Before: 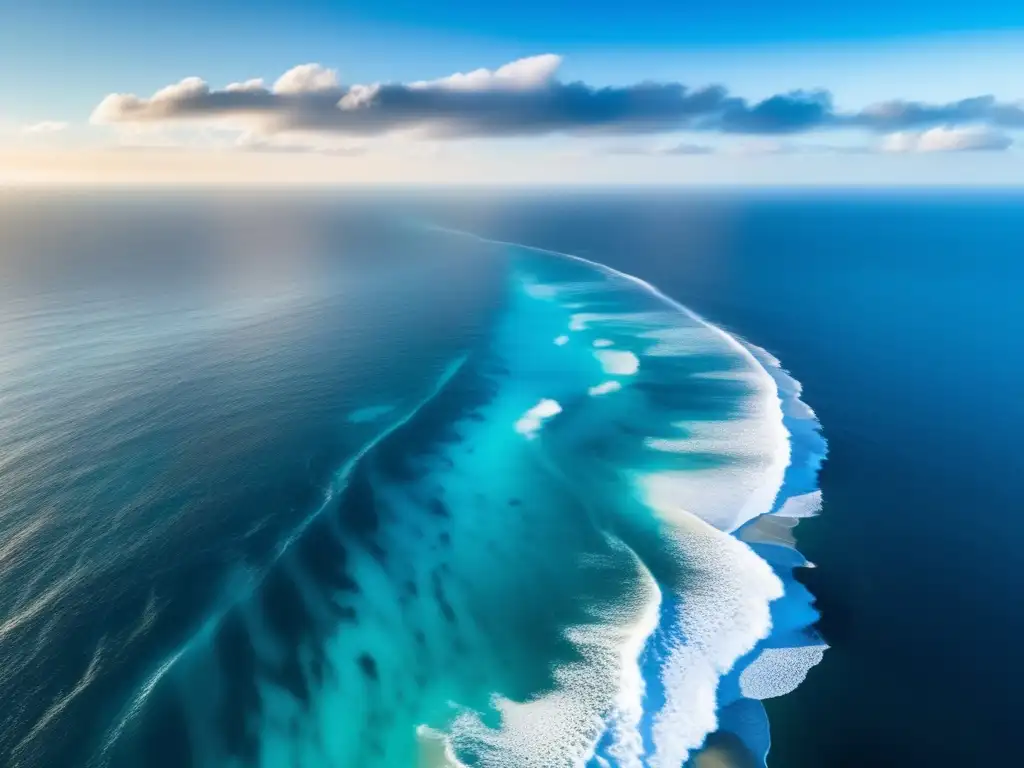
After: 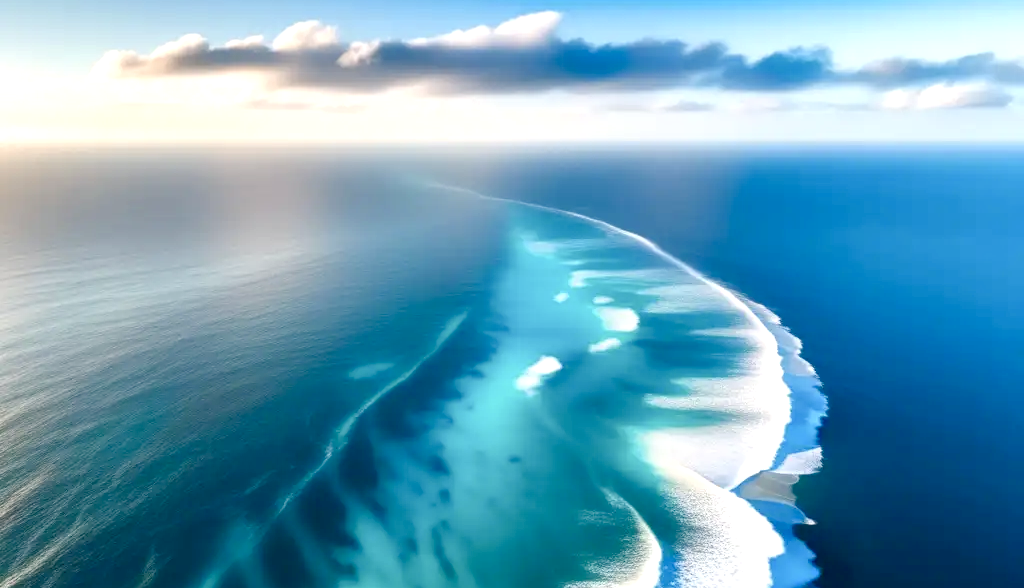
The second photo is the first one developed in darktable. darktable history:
crop: top 5.612%, bottom 17.728%
exposure: black level correction 0.001, exposure 0.499 EV, compensate exposure bias true, compensate highlight preservation false
color balance rgb: power › chroma 0.688%, power › hue 60°, highlights gain › chroma 1.684%, highlights gain › hue 54.95°, perceptual saturation grading › global saturation 25.127%, perceptual saturation grading › highlights -50.097%, perceptual saturation grading › shadows 30.191%
